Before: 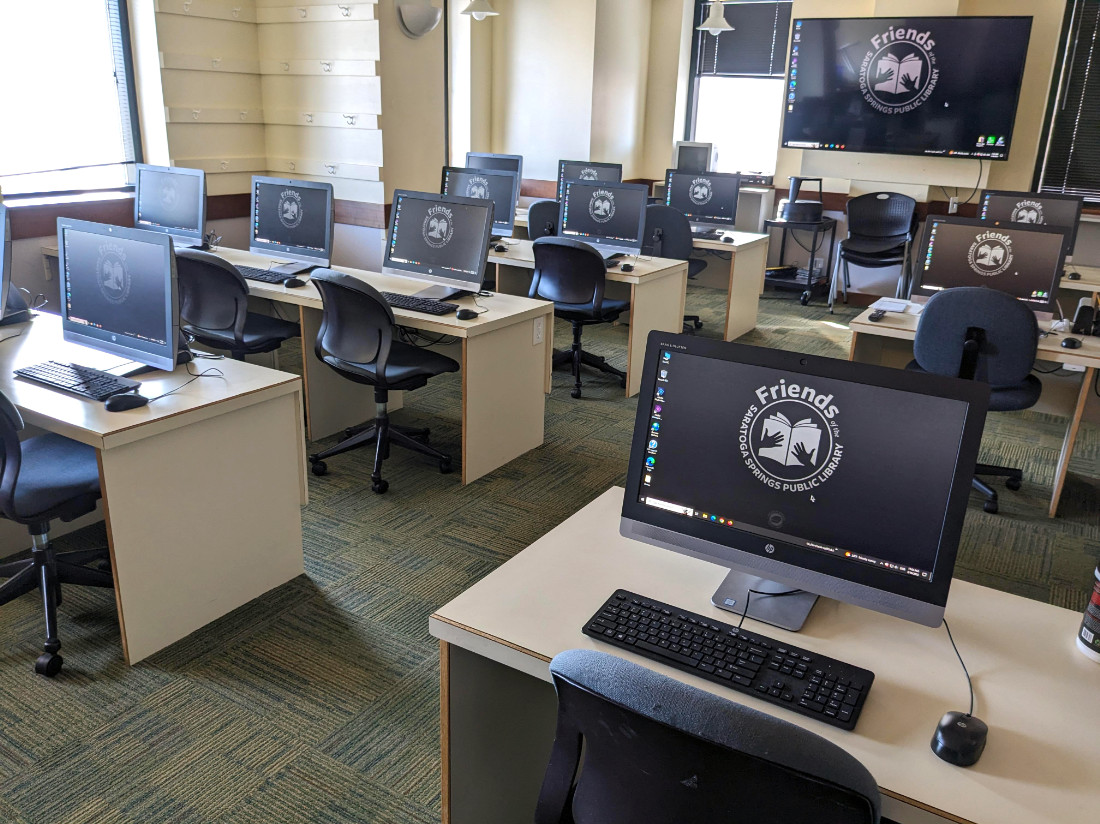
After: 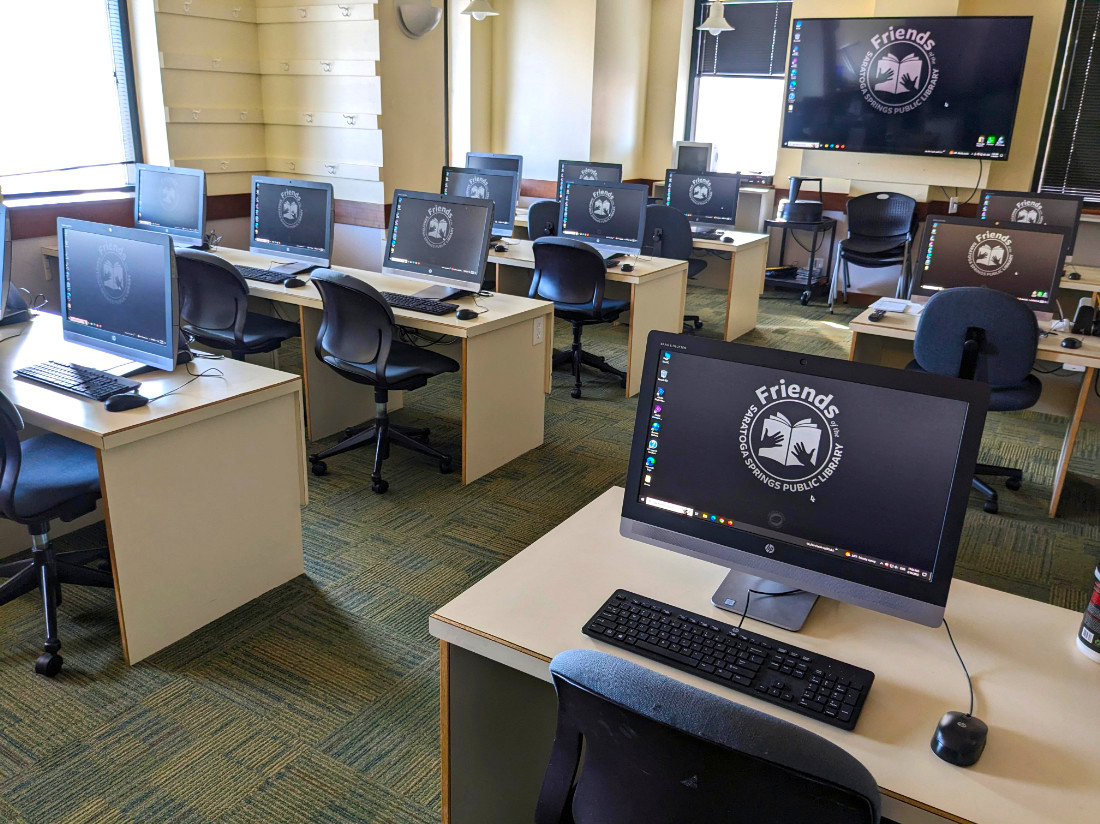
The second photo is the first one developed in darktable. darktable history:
color balance rgb: perceptual saturation grading › global saturation 25%, global vibrance 20%
contrast brightness saturation: contrast 0.08, saturation 0.02
